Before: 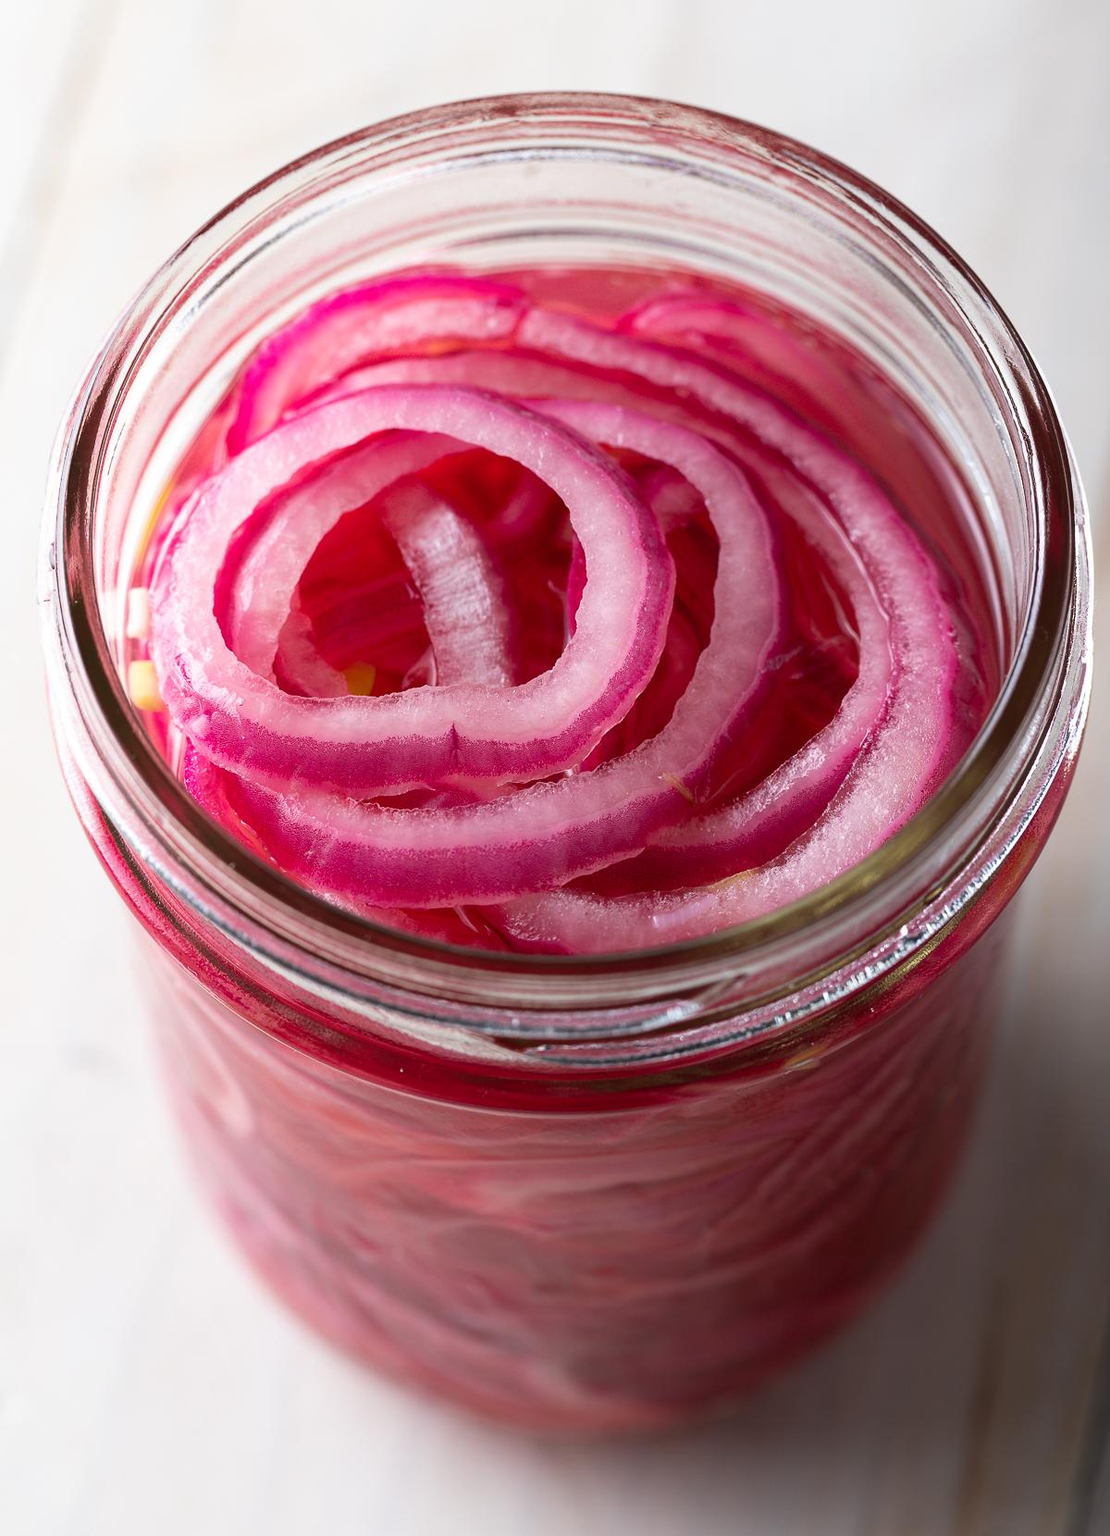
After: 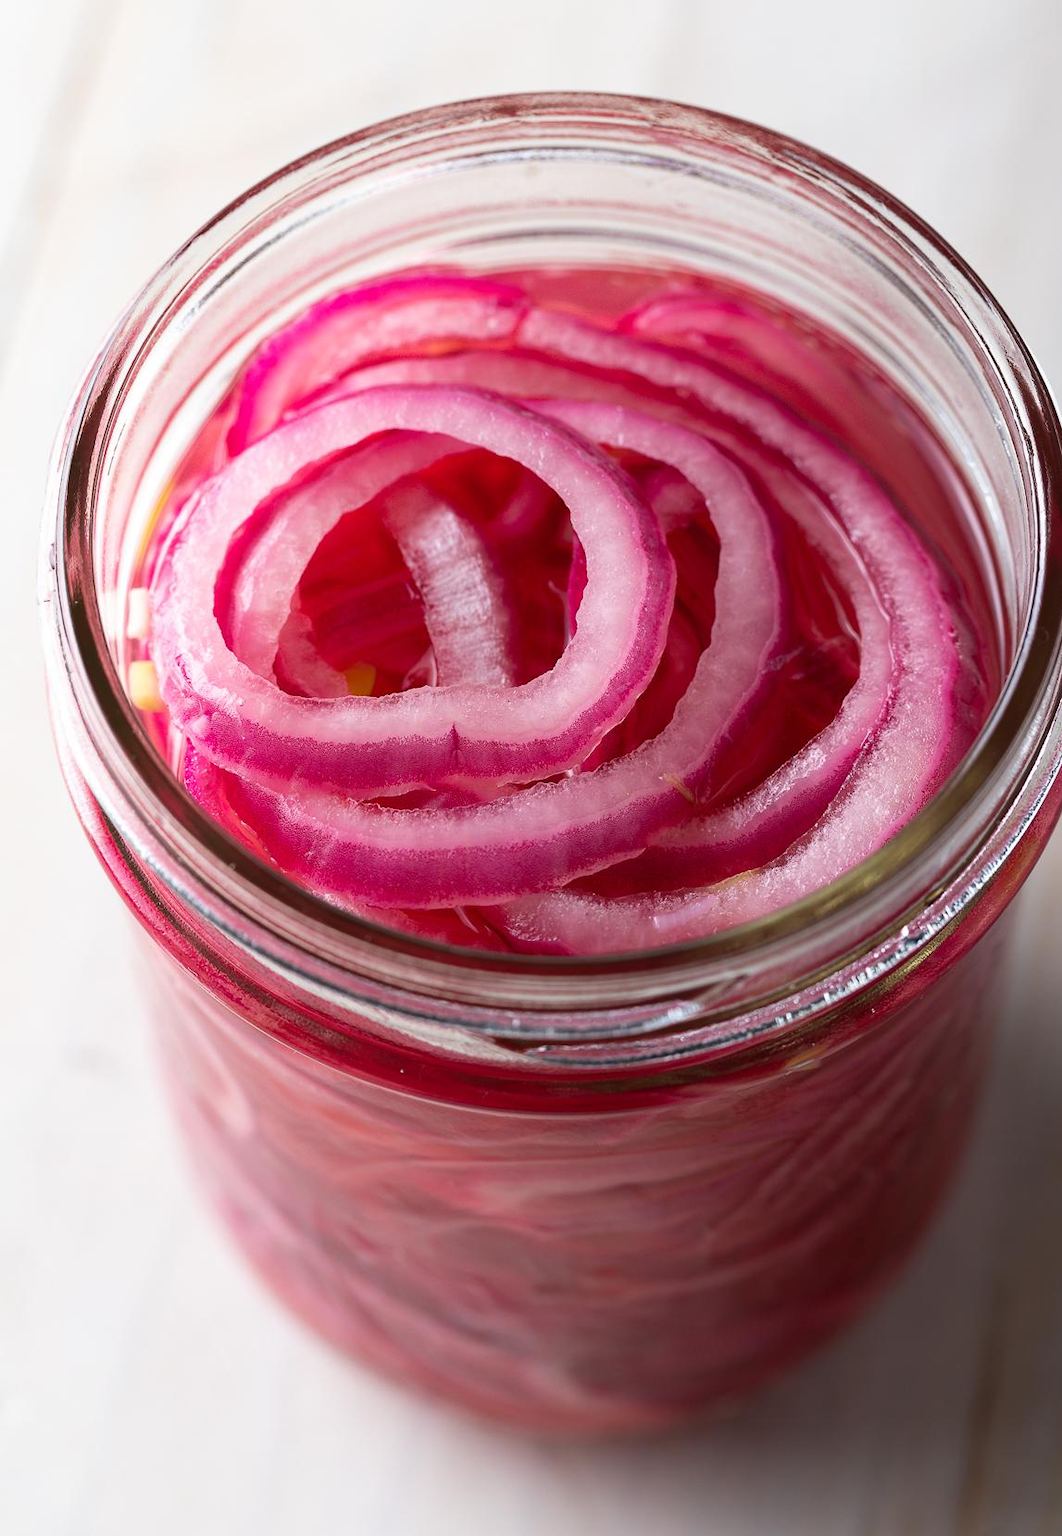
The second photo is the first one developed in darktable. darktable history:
crop: right 4.257%, bottom 0.02%
